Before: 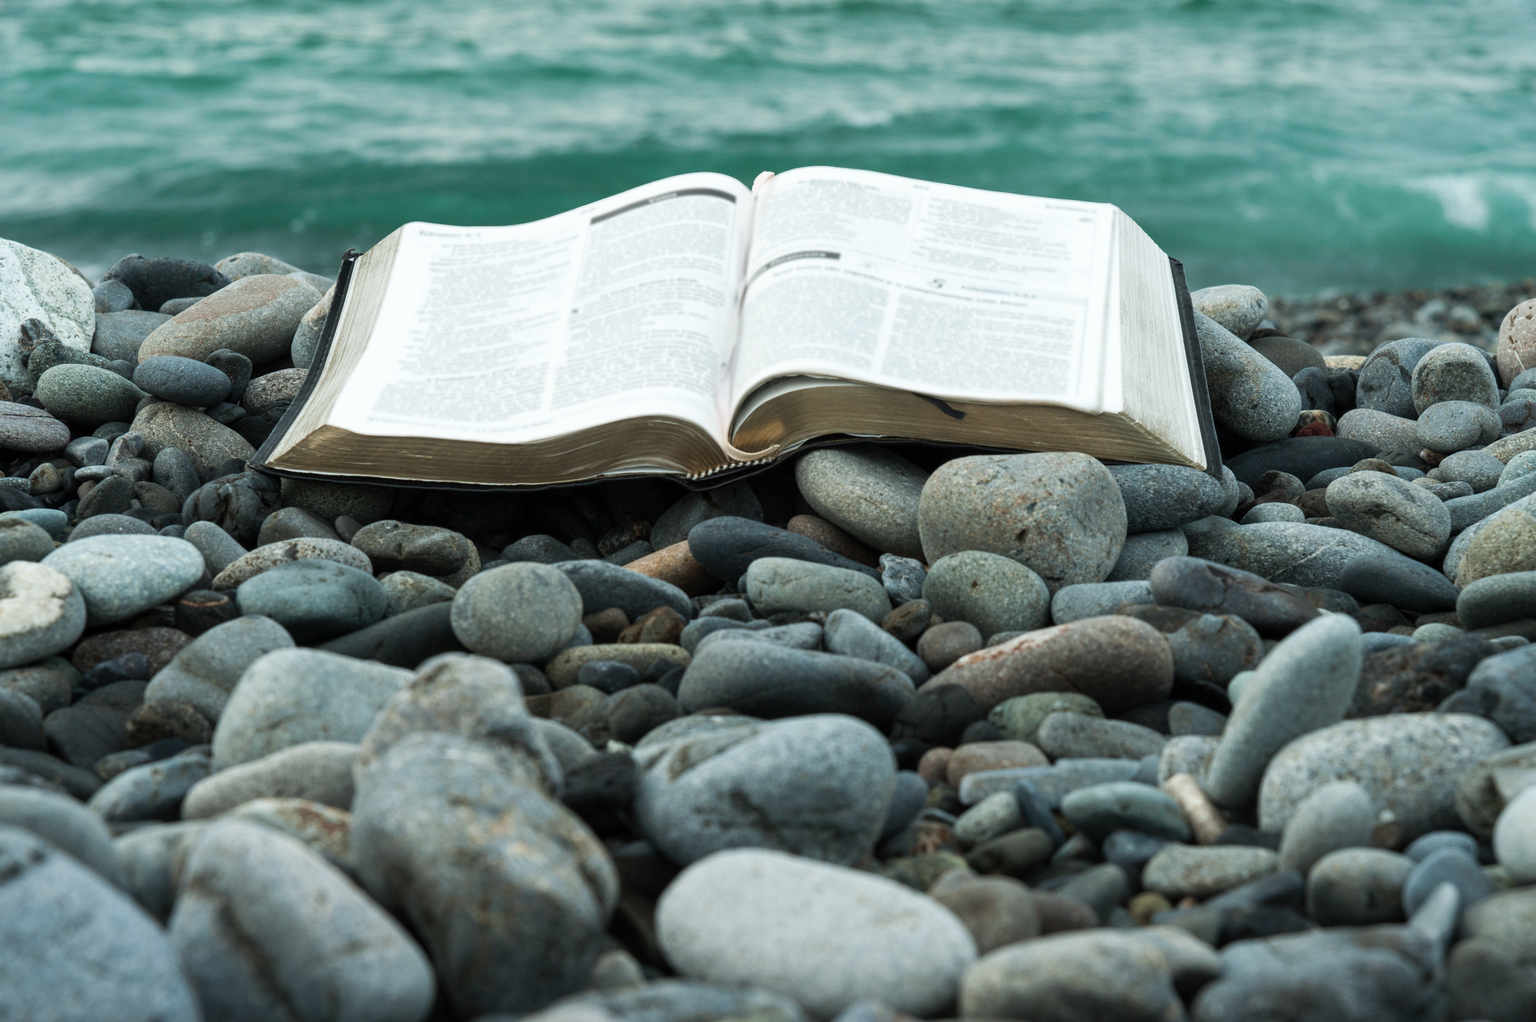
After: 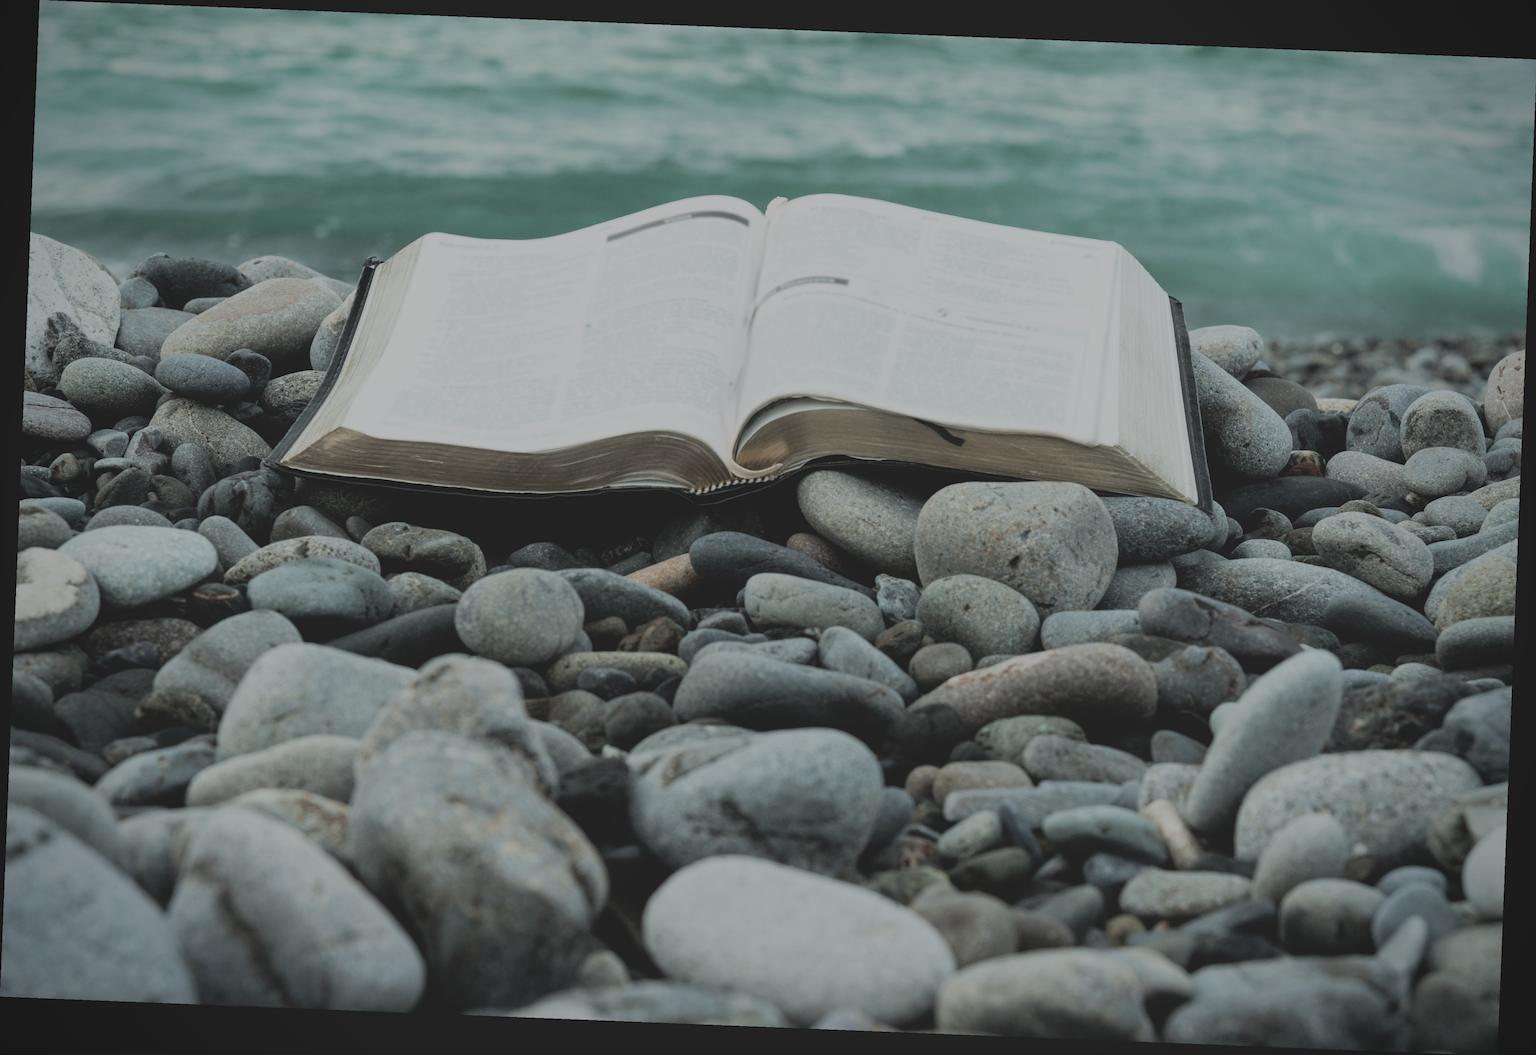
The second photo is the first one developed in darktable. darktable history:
vignetting: saturation 0, unbound false
filmic rgb: black relative exposure -7.15 EV, white relative exposure 5.36 EV, hardness 3.02, color science v6 (2022)
rotate and perspective: rotation 2.27°, automatic cropping off
contrast brightness saturation: contrast -0.26, saturation -0.43
